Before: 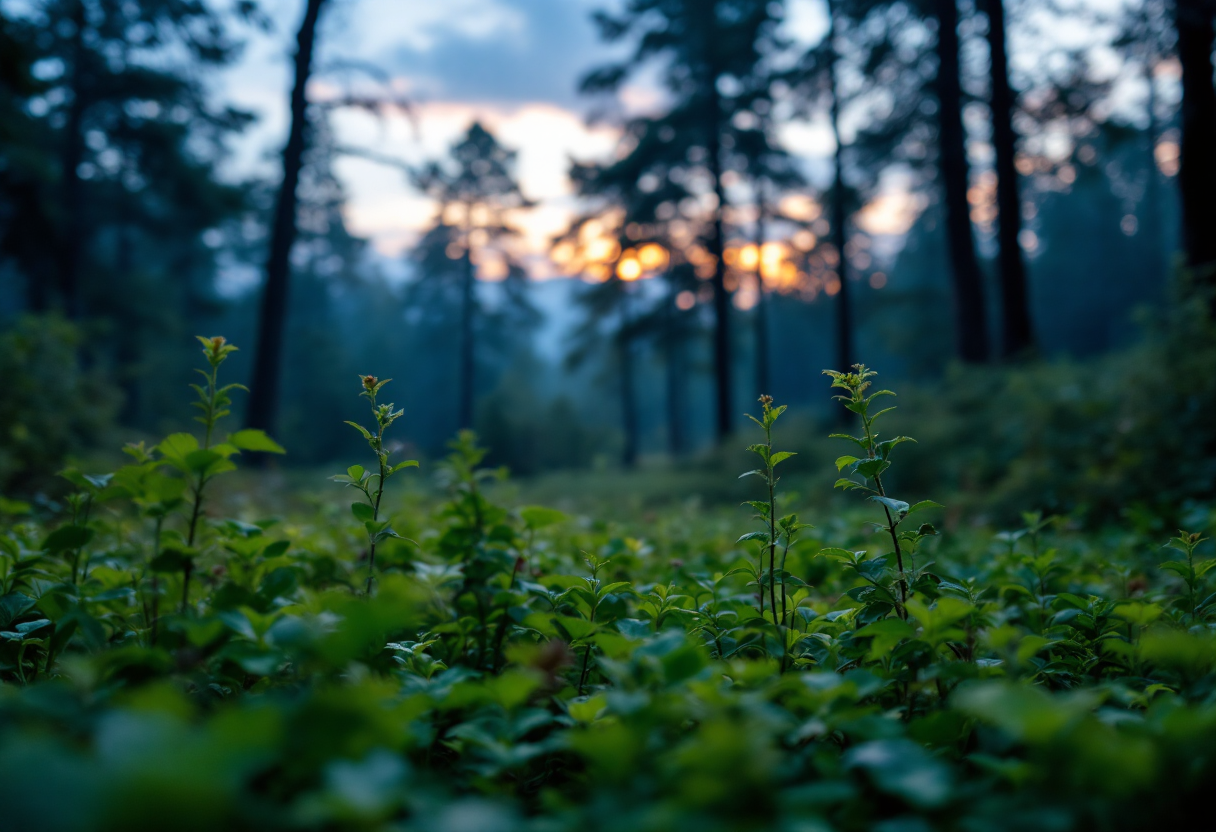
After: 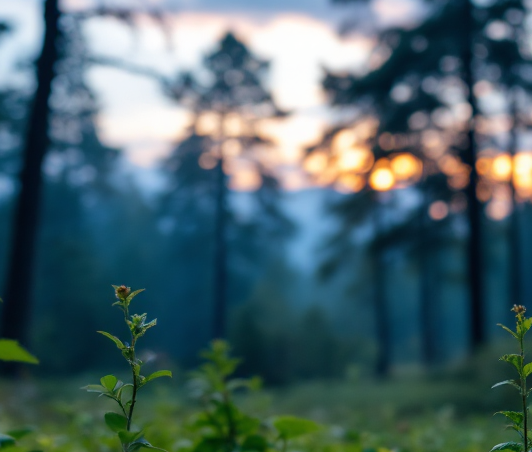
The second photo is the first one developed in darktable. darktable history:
crop: left 20.349%, top 10.825%, right 35.867%, bottom 34.73%
